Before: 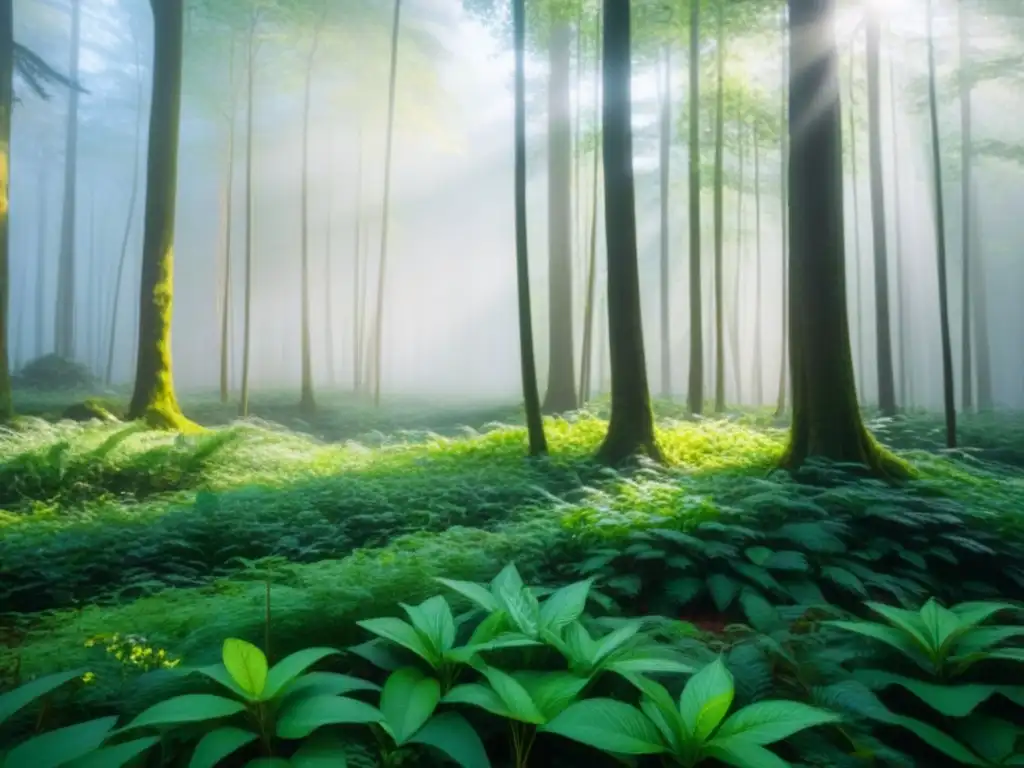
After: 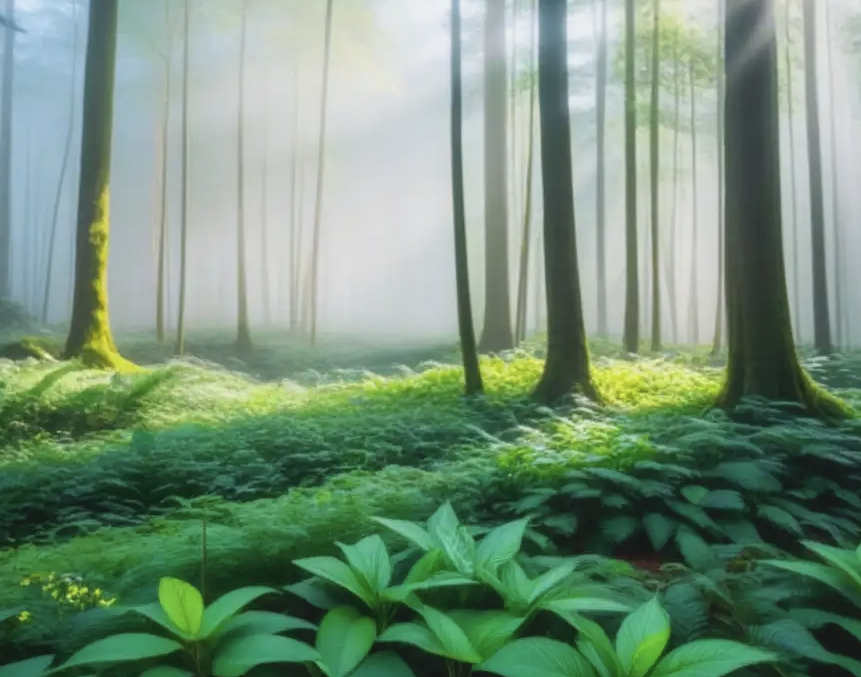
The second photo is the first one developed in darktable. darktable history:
contrast brightness saturation: contrast -0.147, brightness 0.043, saturation -0.121
crop: left 6.331%, top 8.016%, right 9.538%, bottom 3.808%
local contrast: detail 130%
